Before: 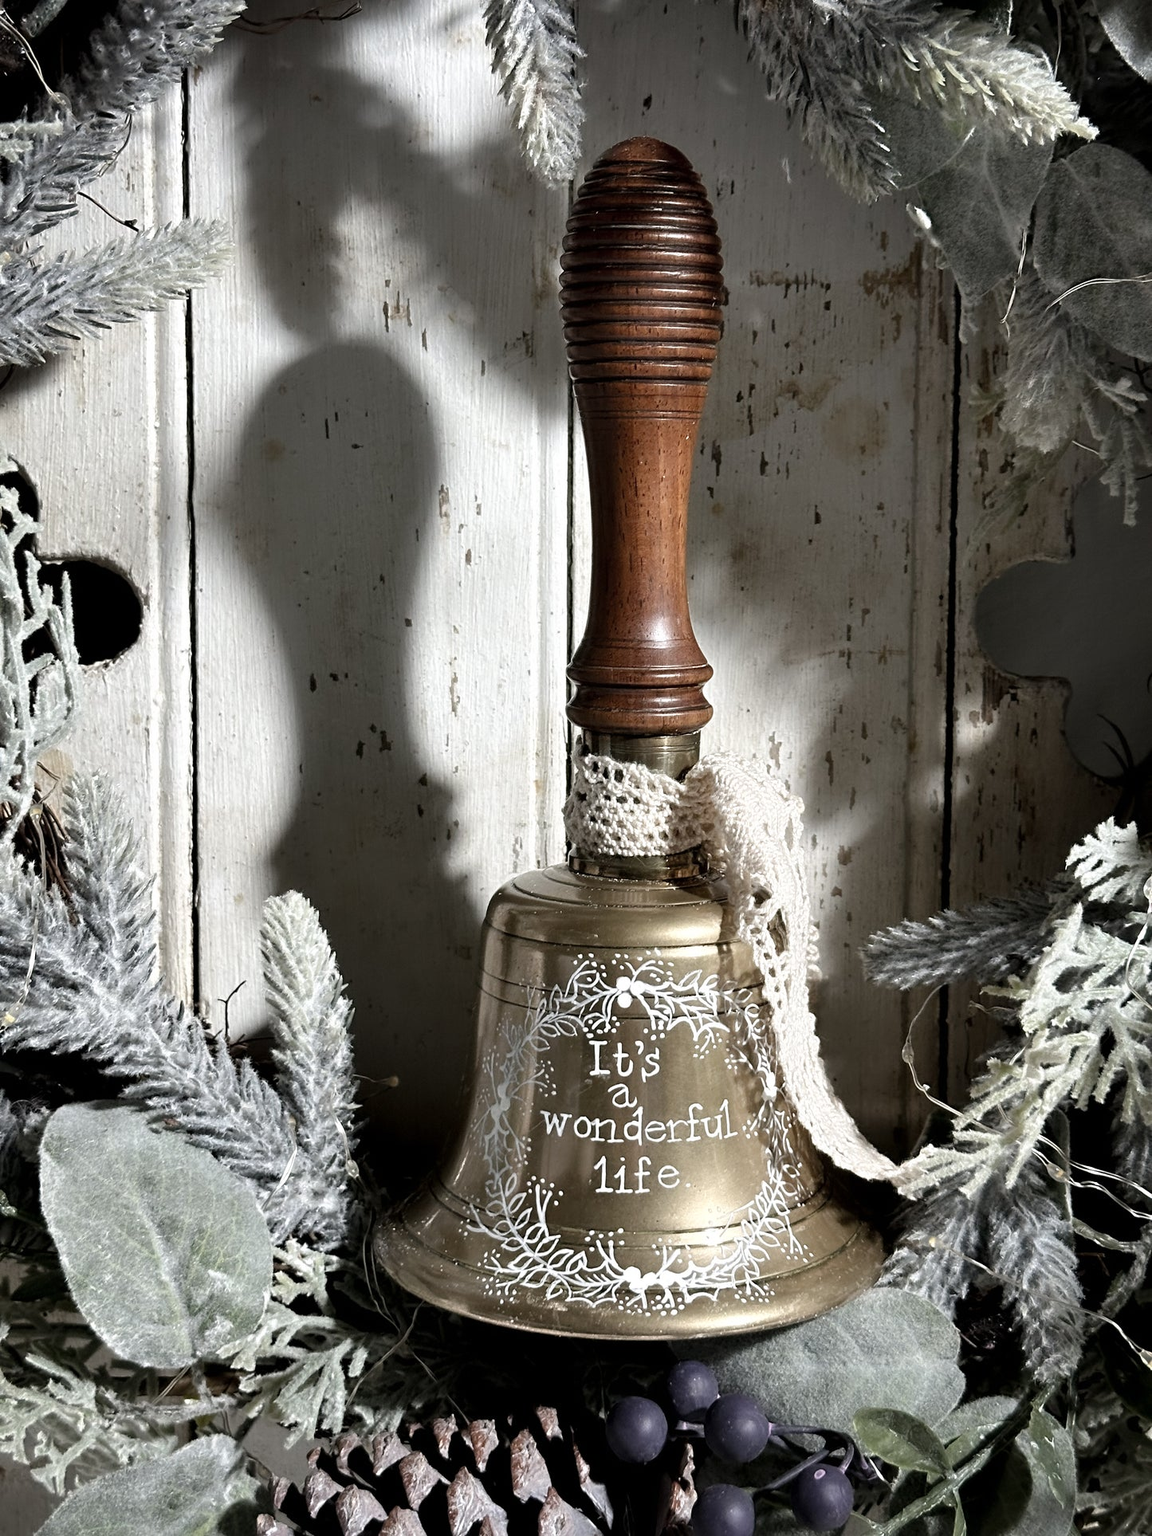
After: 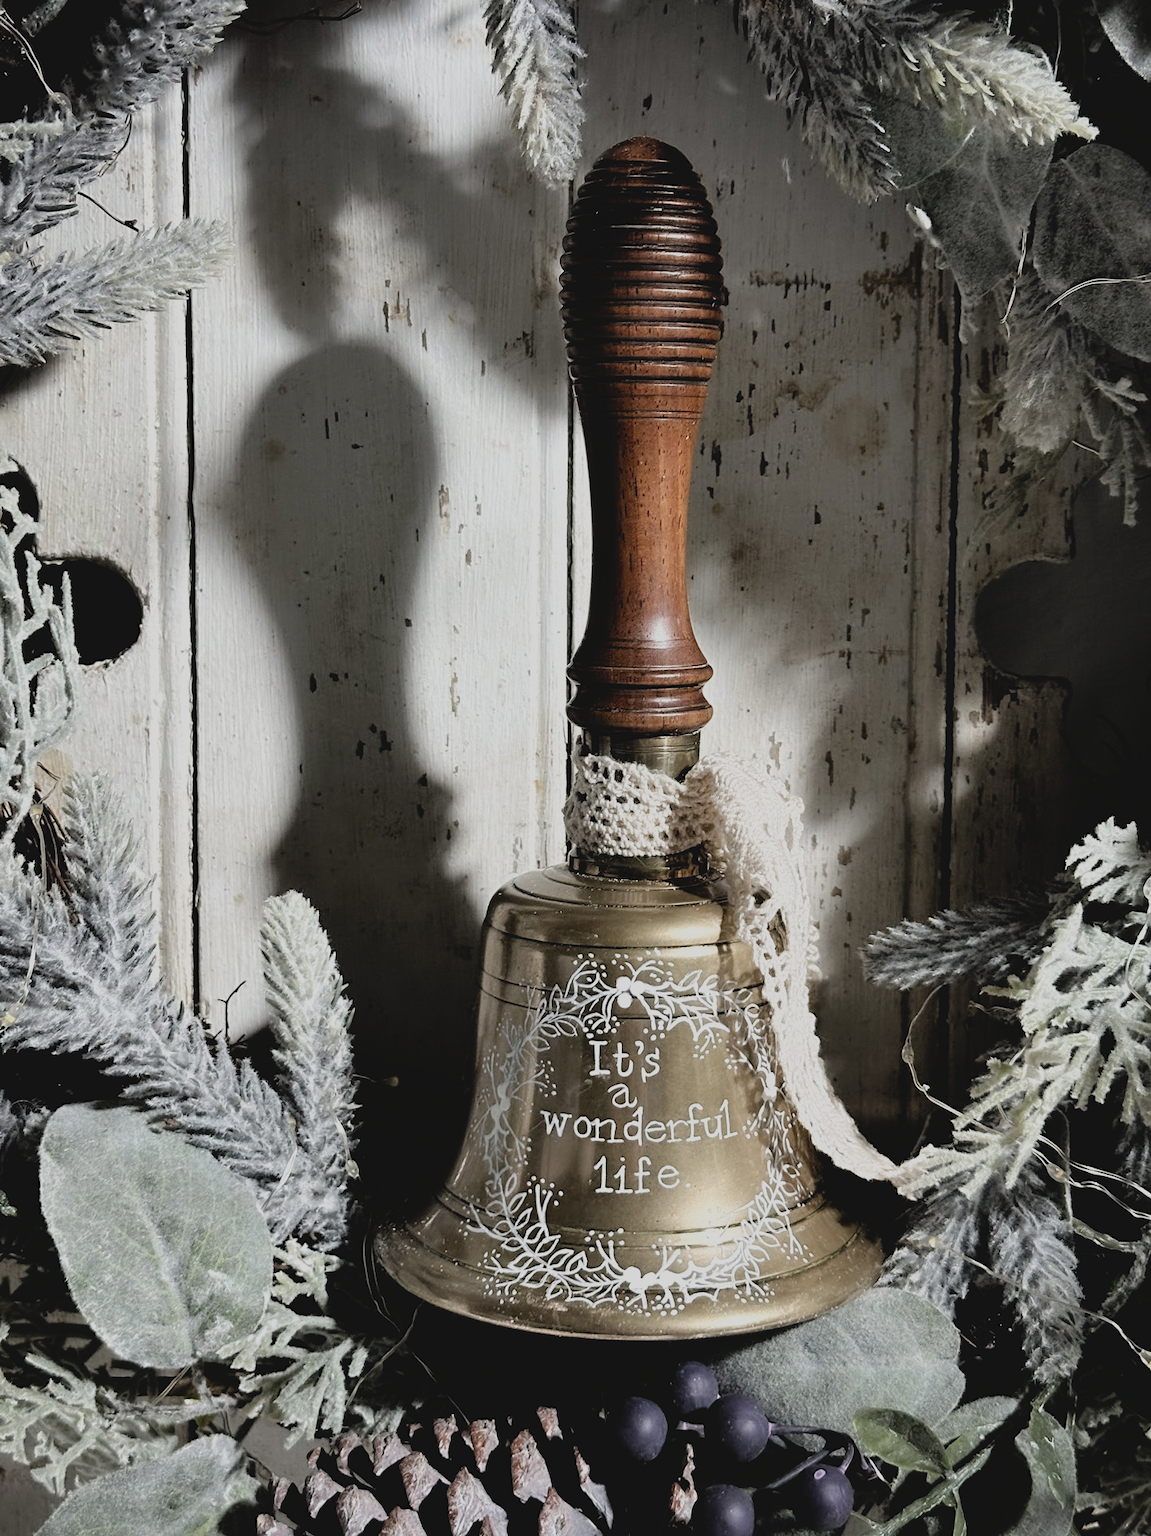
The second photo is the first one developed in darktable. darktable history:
contrast brightness saturation: contrast -0.12
filmic rgb: black relative exposure -7.74 EV, white relative exposure 4.45 EV, threshold 2.98 EV, hardness 3.76, latitude 49.33%, contrast 1.101, enable highlight reconstruction true
color calibration: illuminant same as pipeline (D50), adaptation XYZ, x 0.345, y 0.359, temperature 5021.68 K
